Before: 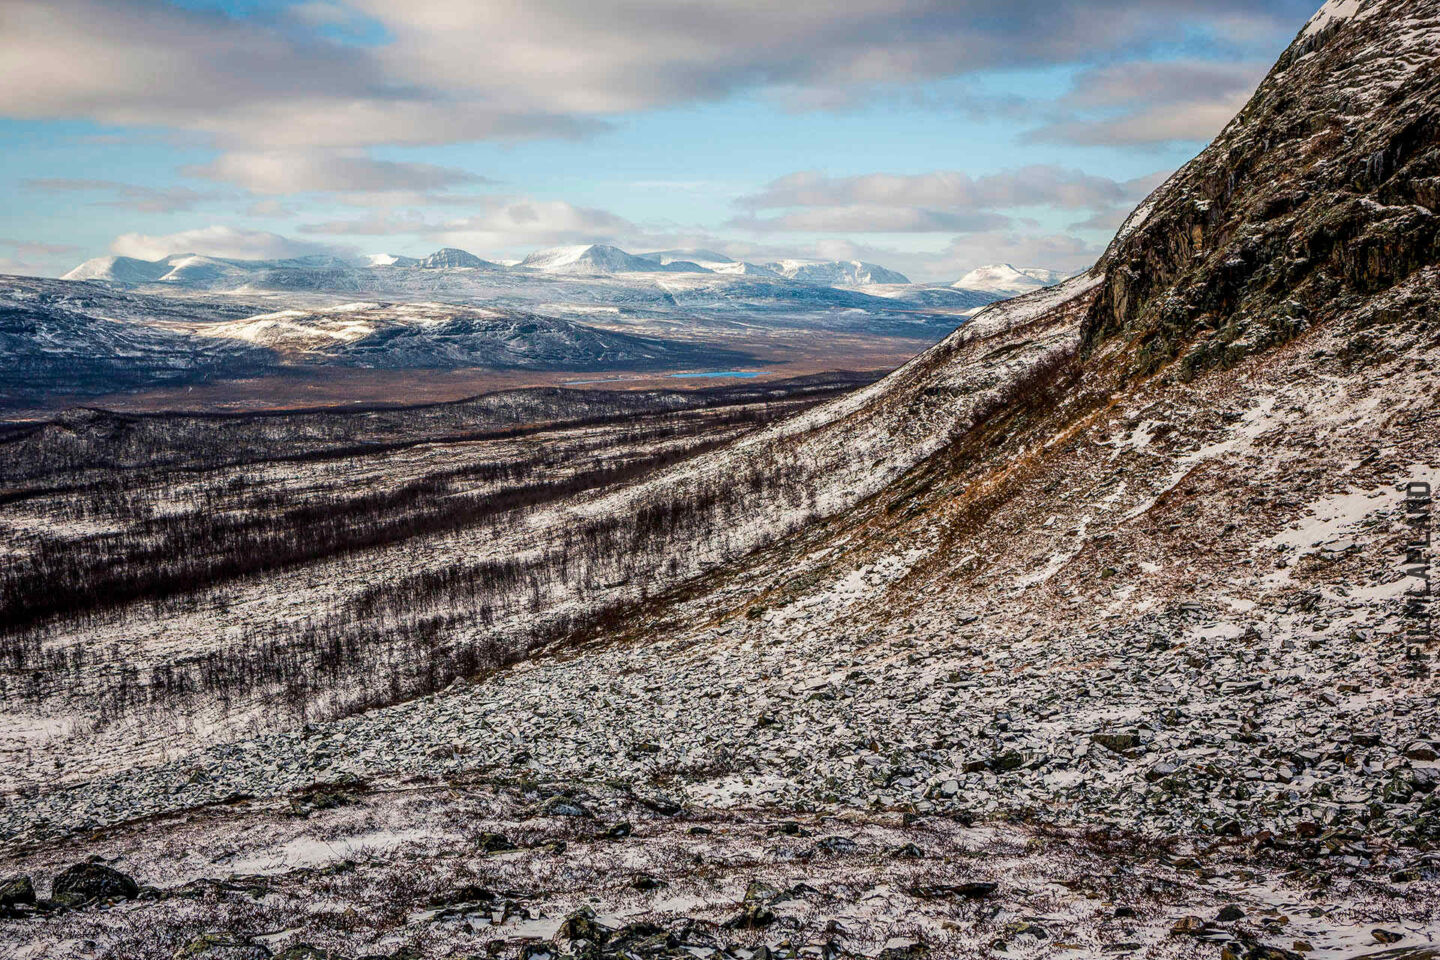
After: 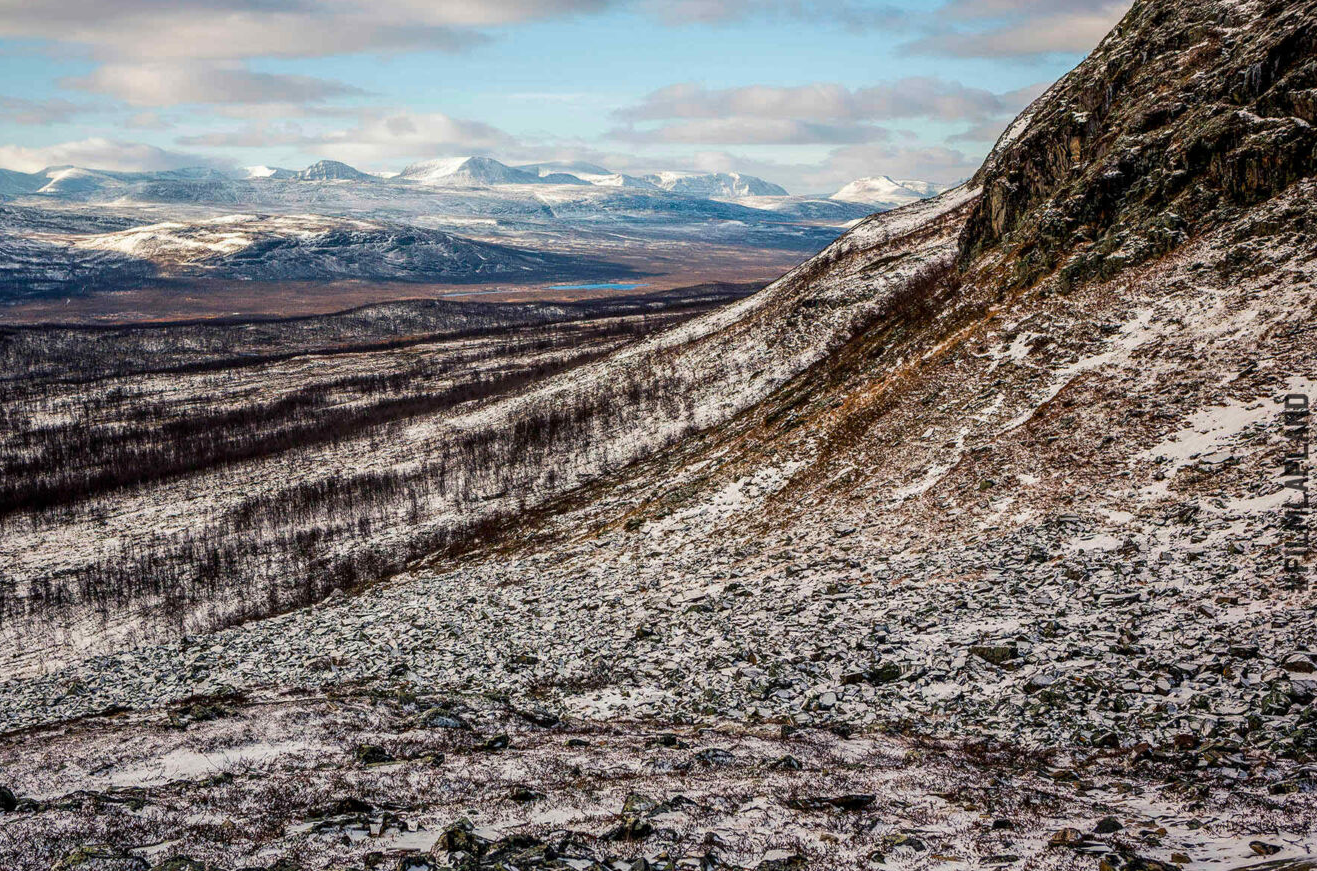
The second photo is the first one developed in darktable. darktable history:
crop and rotate: left 8.486%, top 9.167%
